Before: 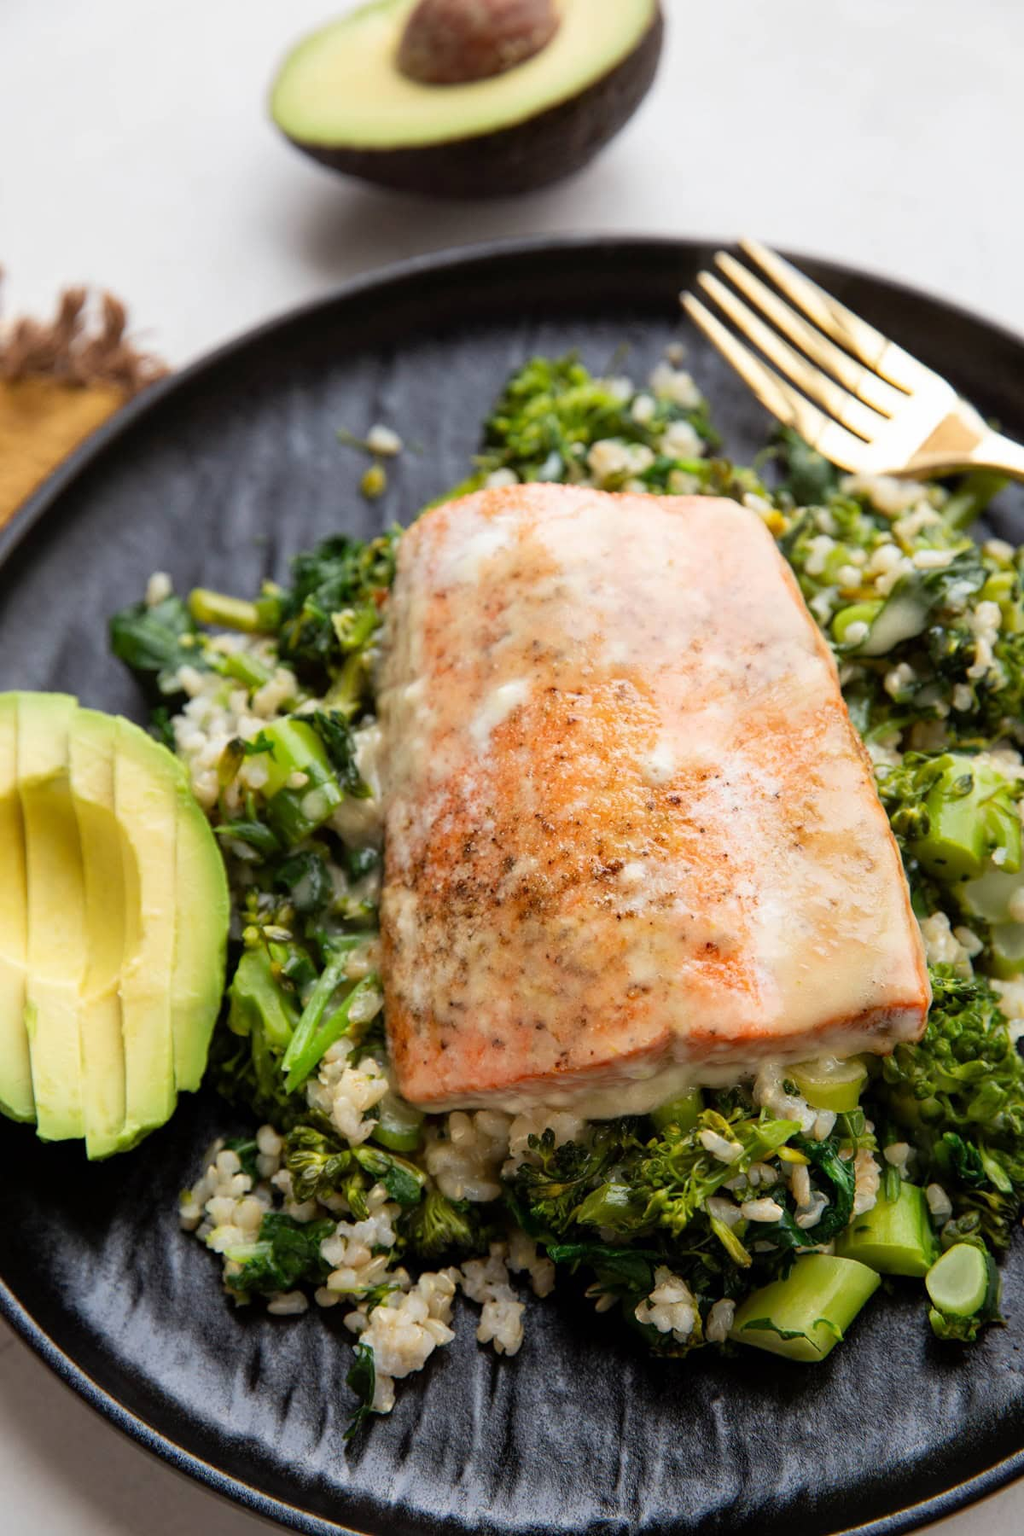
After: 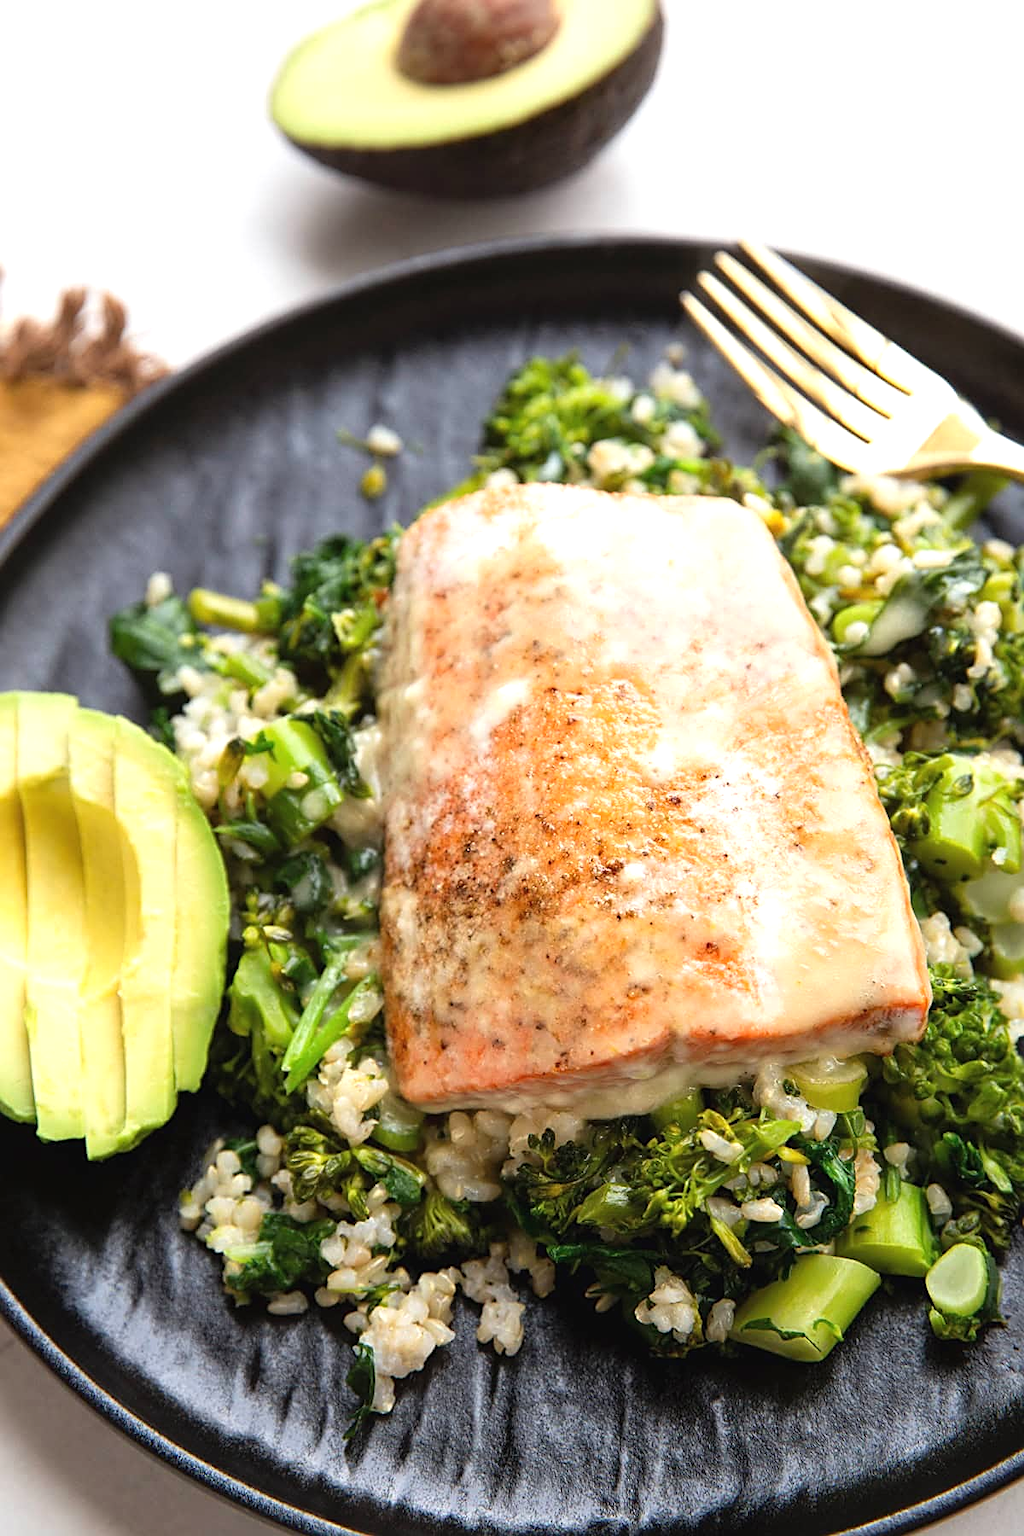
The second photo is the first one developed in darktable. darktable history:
sharpen: on, module defaults
exposure: black level correction -0.002, exposure 0.535 EV, compensate exposure bias true, compensate highlight preservation false
